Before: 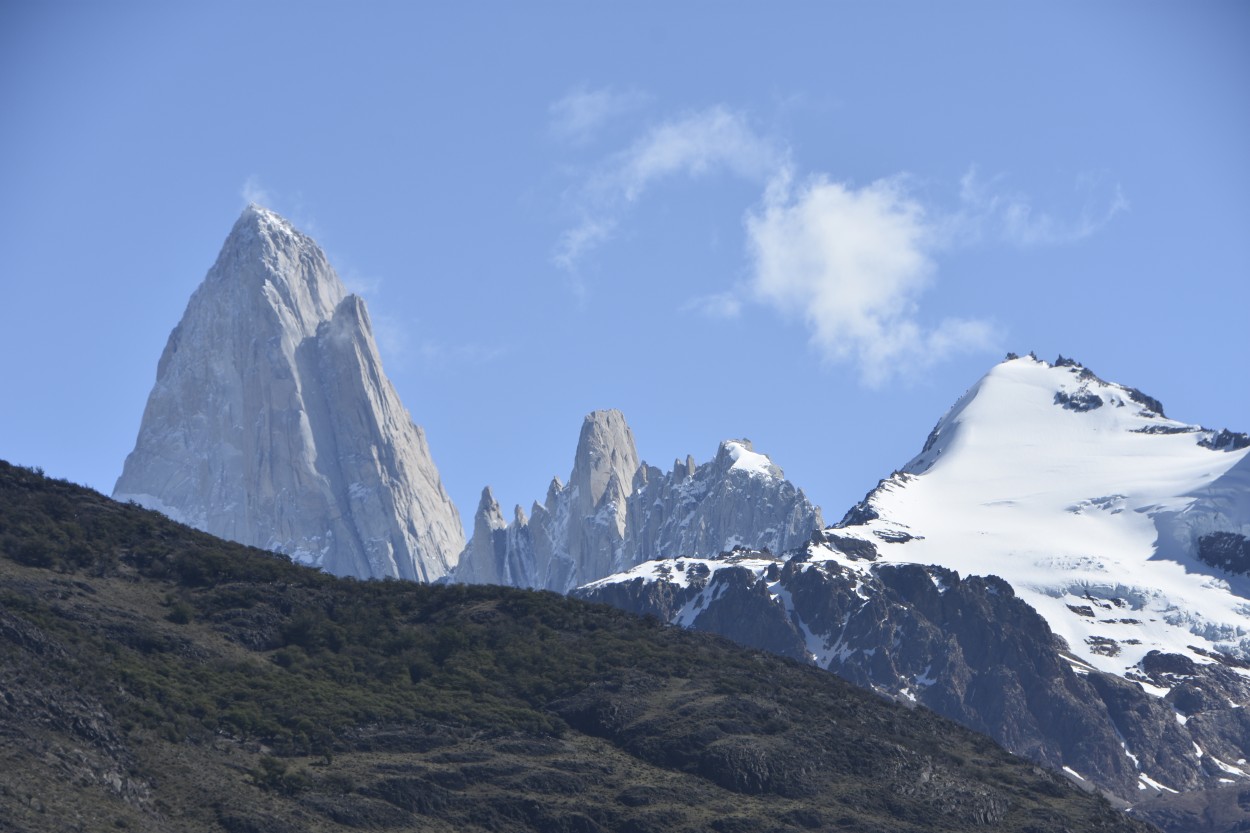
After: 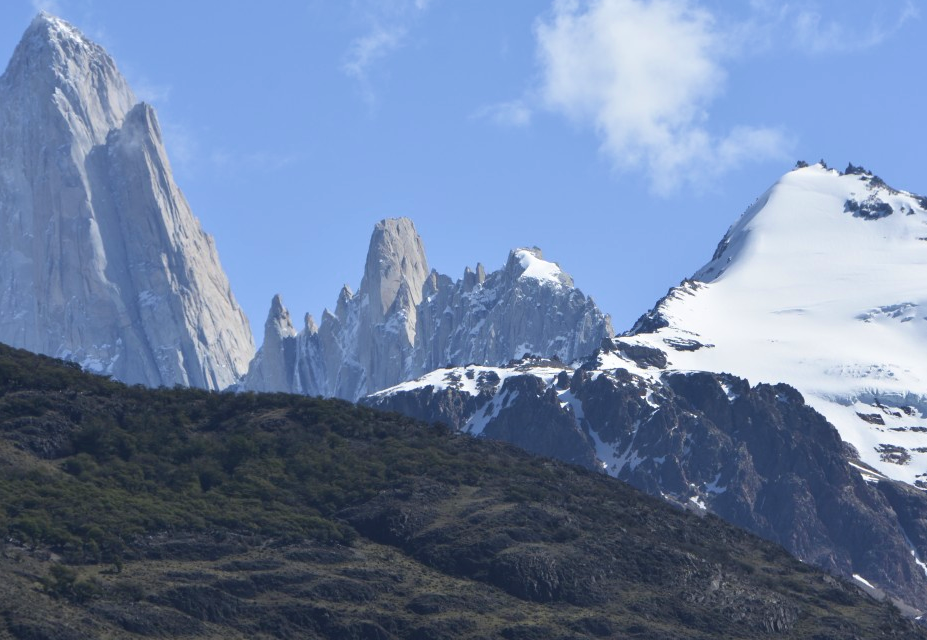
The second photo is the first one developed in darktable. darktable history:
velvia: on, module defaults
crop: left 16.876%, top 23.152%, right 8.953%
